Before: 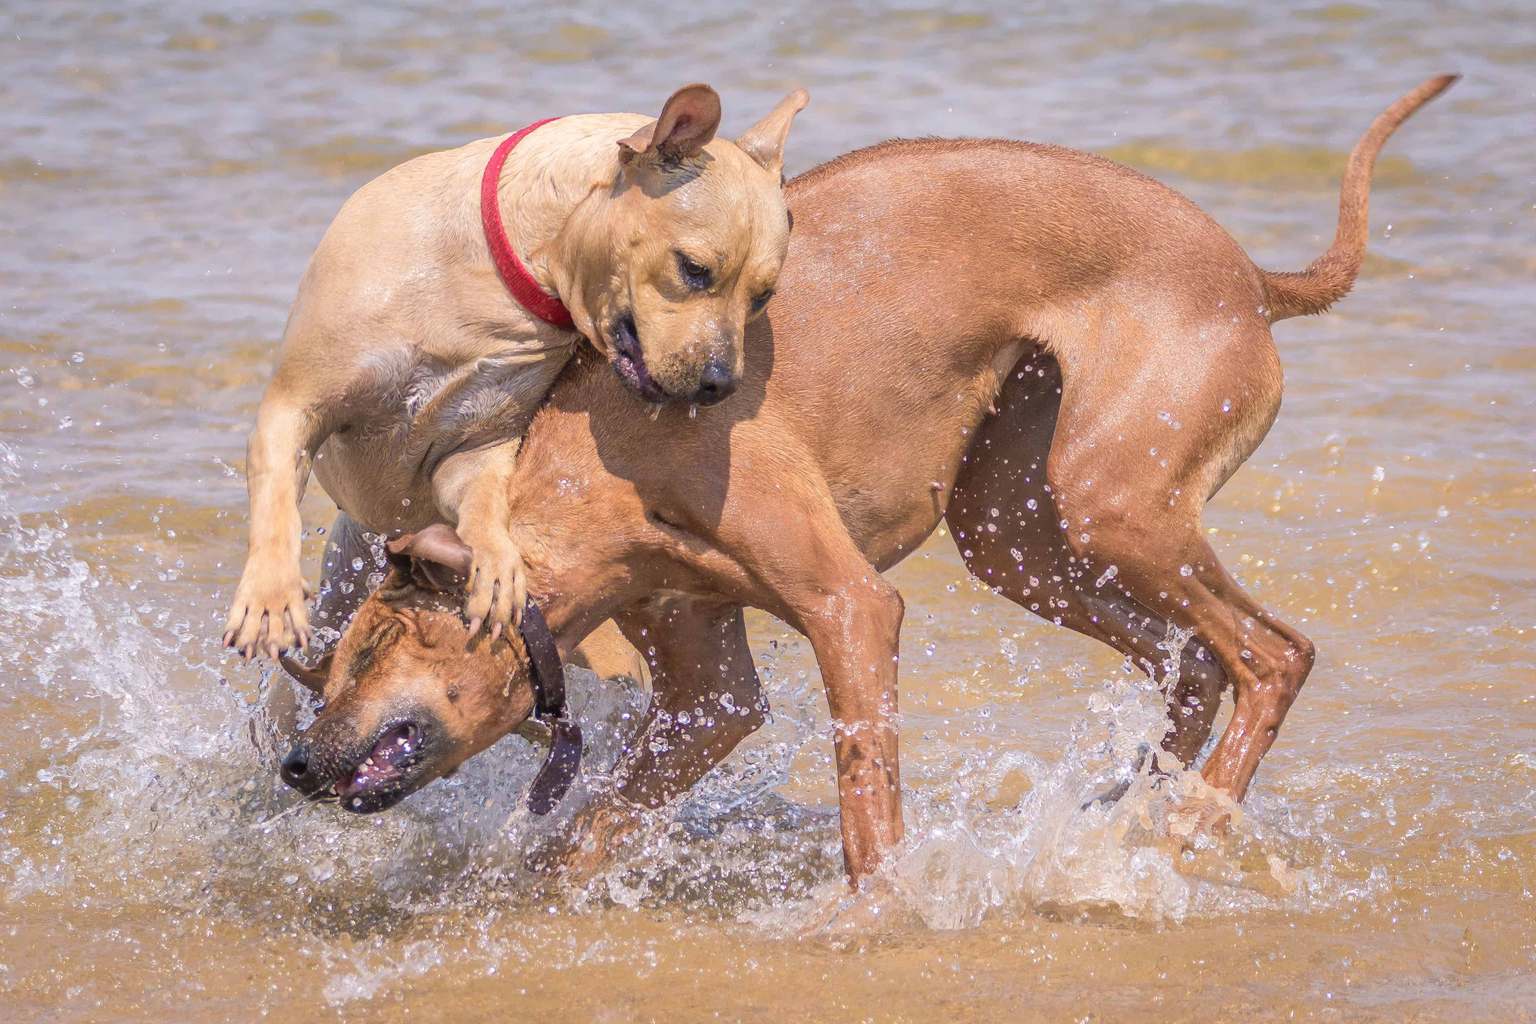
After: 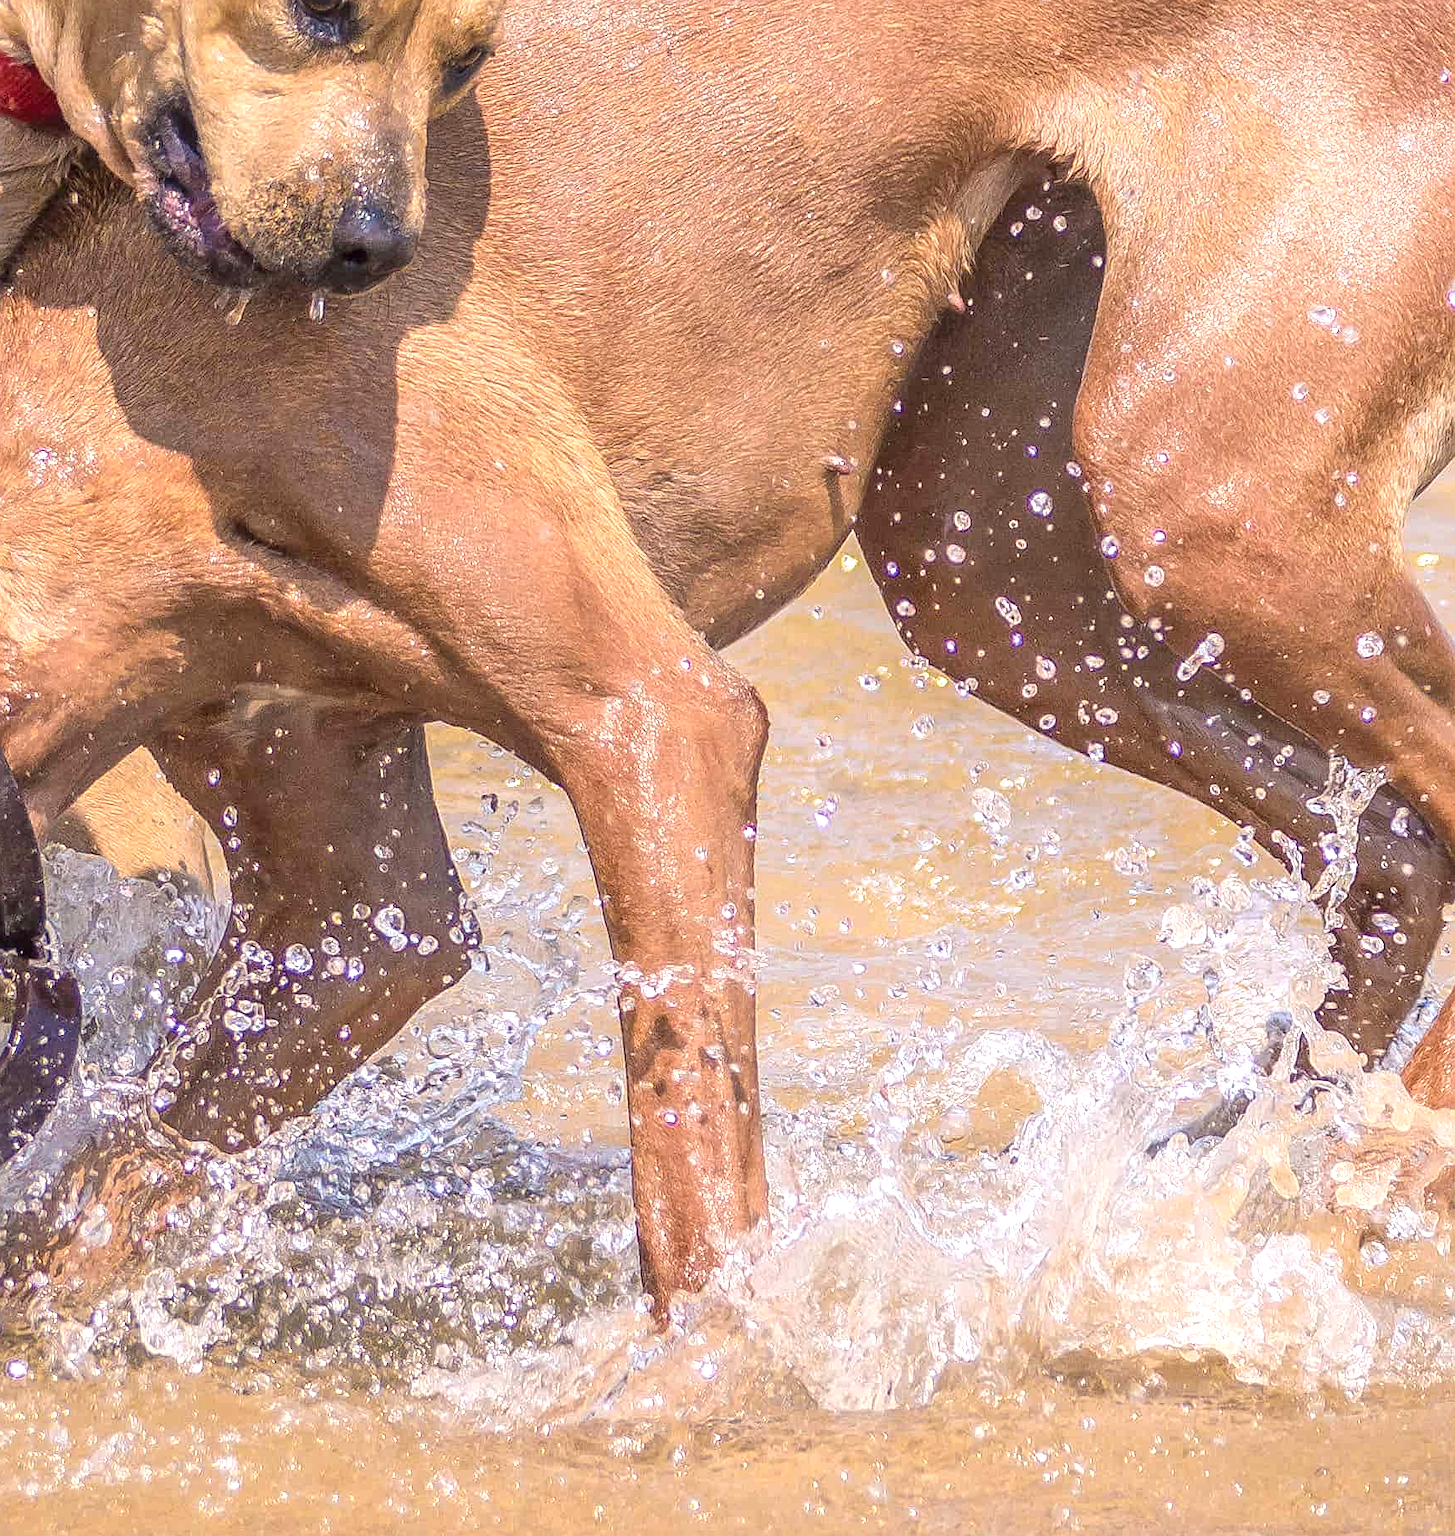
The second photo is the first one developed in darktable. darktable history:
crop: left 35.432%, top 26.233%, right 20.145%, bottom 3.432%
sharpen: on, module defaults
white balance: red 1, blue 1
exposure: black level correction 0.001, exposure 0.5 EV, compensate exposure bias true, compensate highlight preservation false
local contrast: detail 117%
